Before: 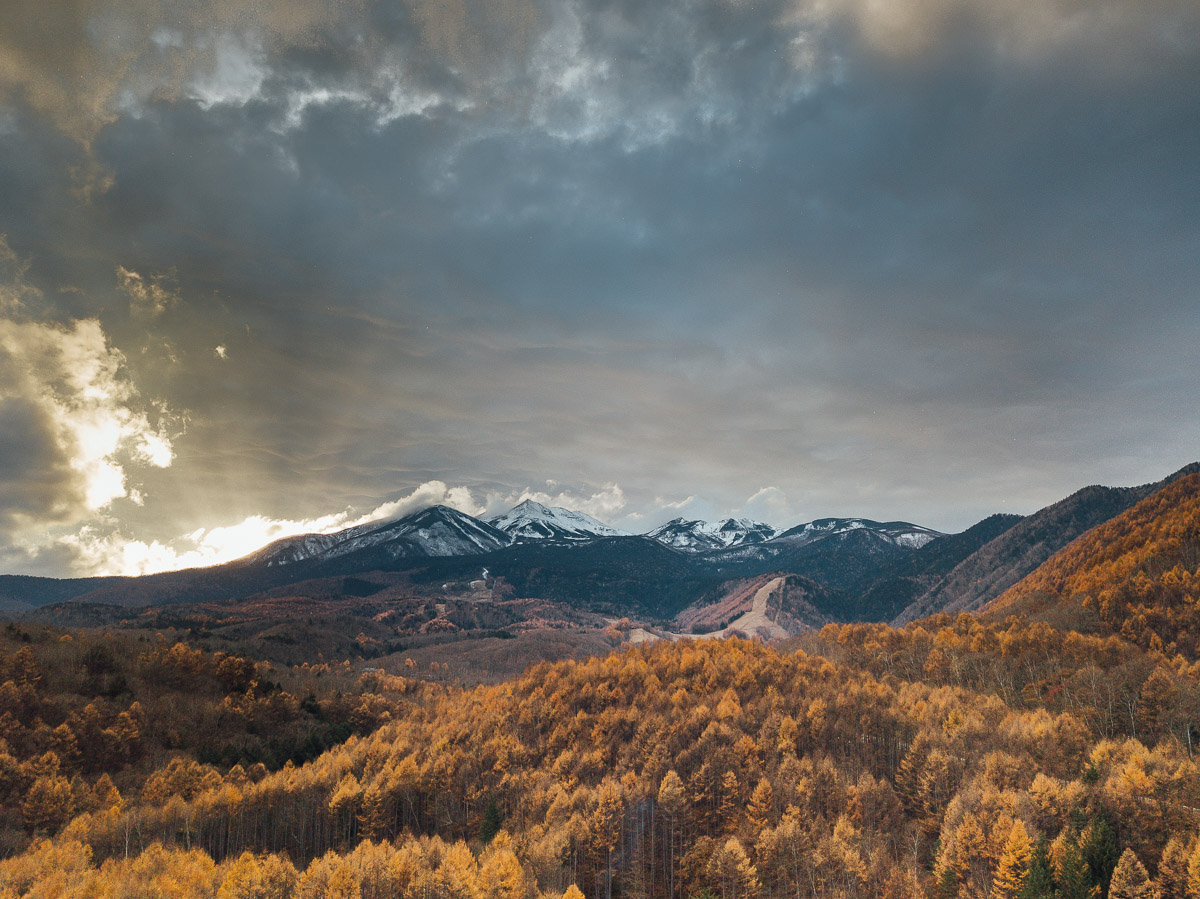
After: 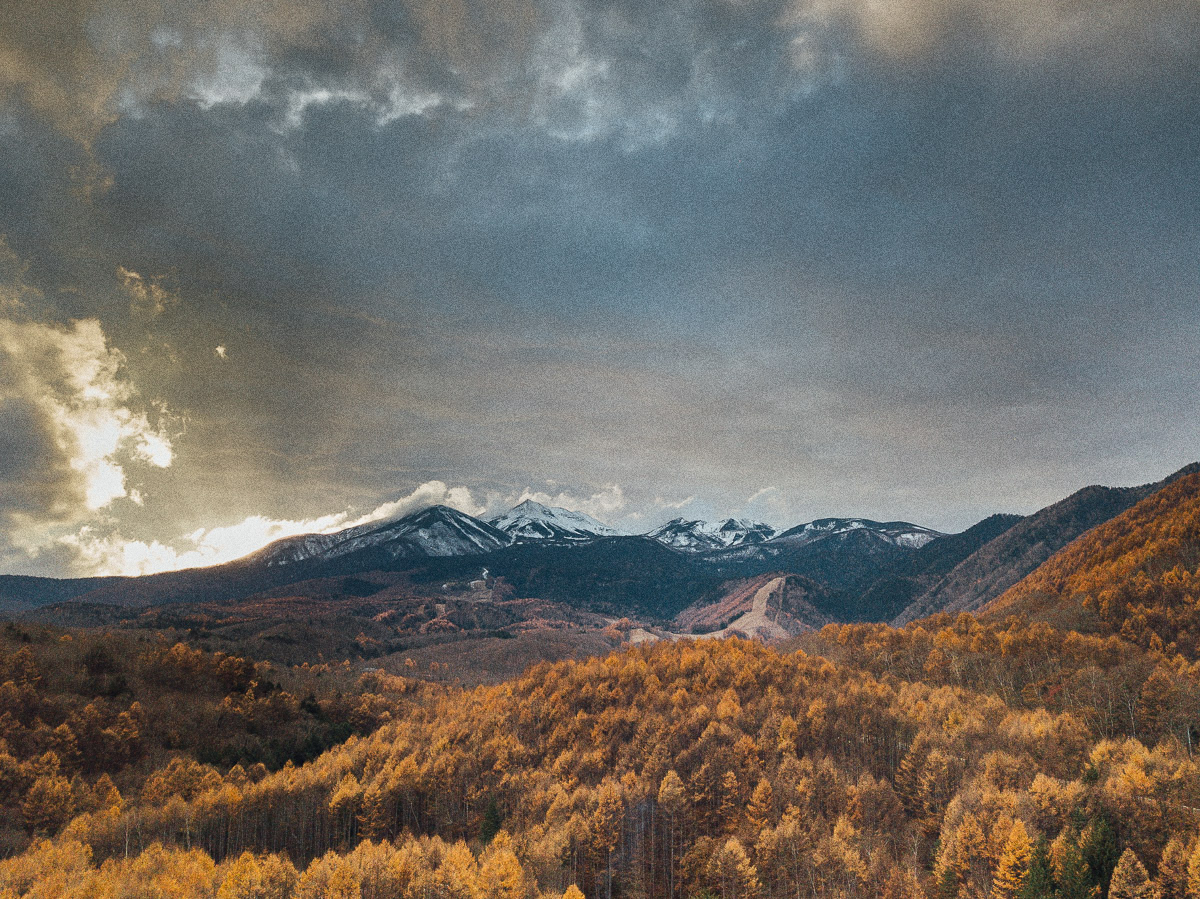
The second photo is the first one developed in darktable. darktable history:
tone equalizer: -8 EV -0.002 EV, -7 EV 0.005 EV, -6 EV -0.009 EV, -5 EV 0.011 EV, -4 EV -0.012 EV, -3 EV 0.007 EV, -2 EV -0.062 EV, -1 EV -0.293 EV, +0 EV -0.582 EV, smoothing diameter 2%, edges refinement/feathering 20, mask exposure compensation -1.57 EV, filter diffusion 5
grain: coarseness 0.09 ISO, strength 40%
